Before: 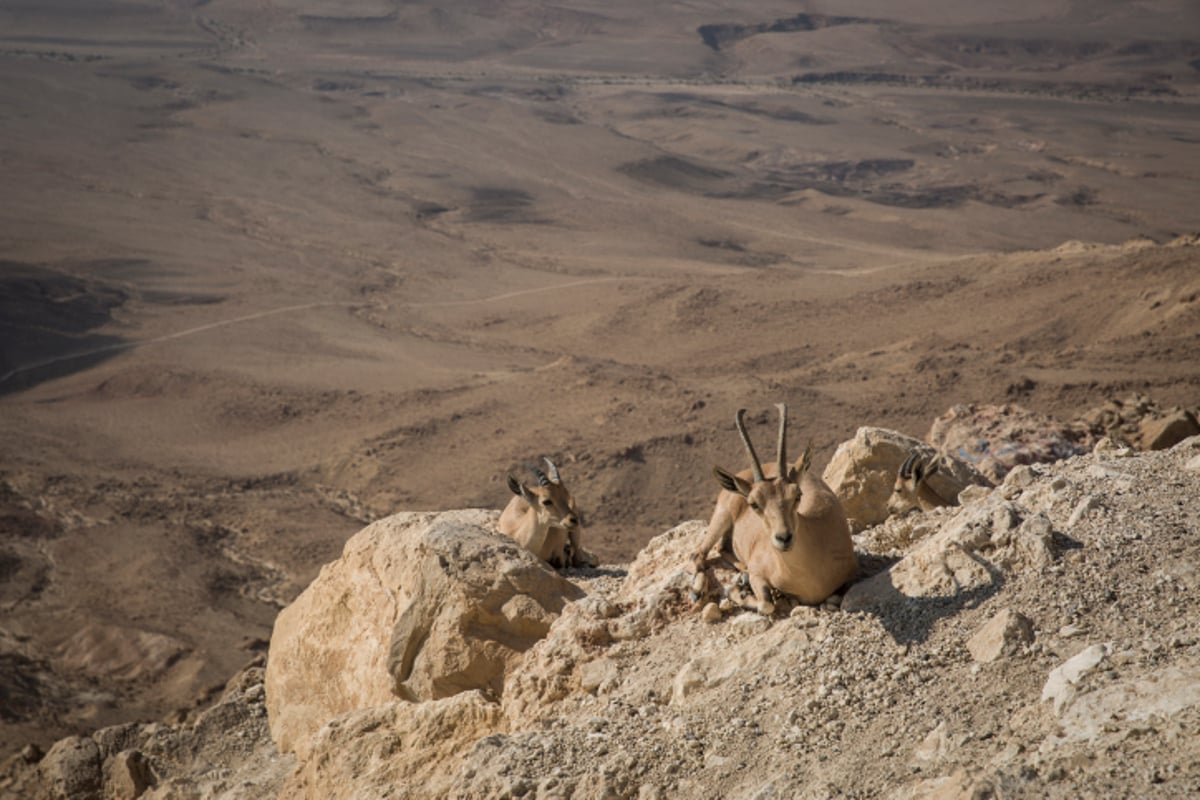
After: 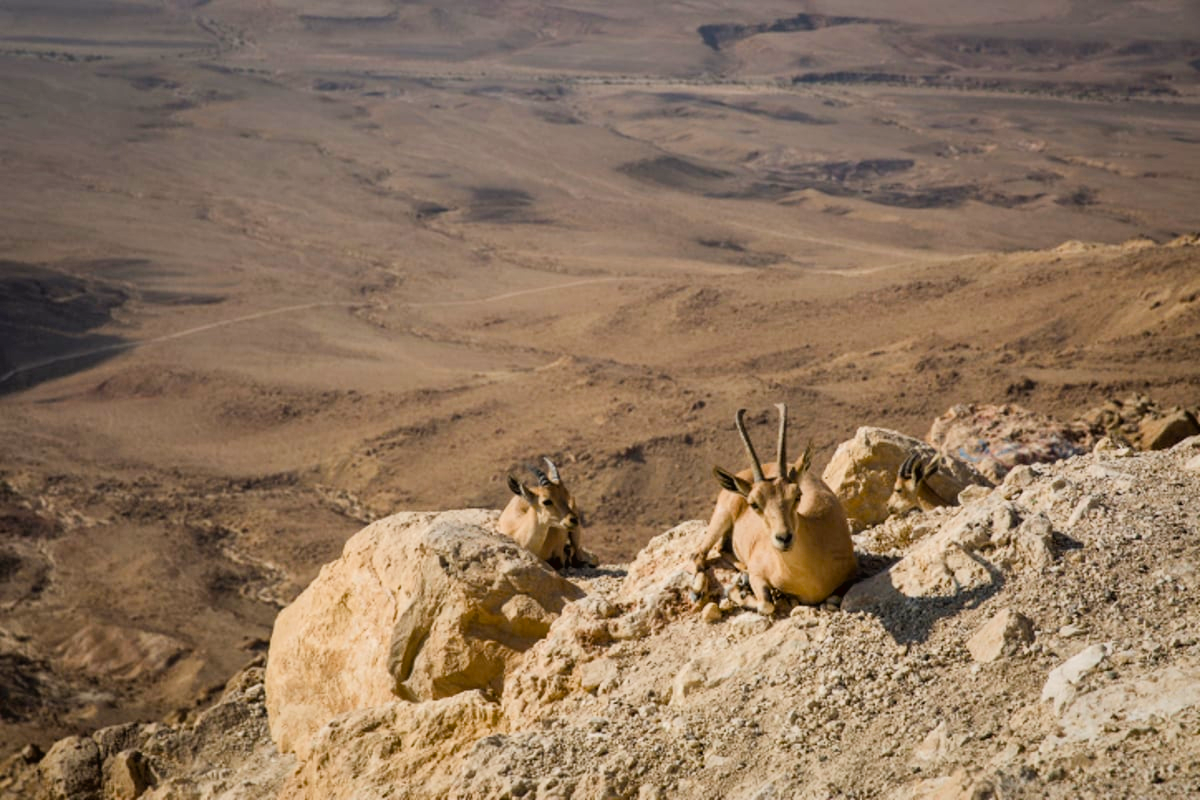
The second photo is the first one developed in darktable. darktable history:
tone curve: curves: ch0 [(0, 0.013) (0.054, 0.018) (0.205, 0.191) (0.289, 0.292) (0.39, 0.424) (0.493, 0.551) (0.666, 0.743) (0.795, 0.841) (1, 0.998)]; ch1 [(0, 0) (0.385, 0.343) (0.439, 0.415) (0.494, 0.495) (0.501, 0.501) (0.51, 0.509) (0.54, 0.552) (0.586, 0.614) (0.66, 0.706) (0.783, 0.804) (1, 1)]; ch2 [(0, 0) (0.32, 0.281) (0.403, 0.399) (0.441, 0.428) (0.47, 0.469) (0.498, 0.496) (0.524, 0.538) (0.566, 0.579) (0.633, 0.665) (0.7, 0.711) (1, 1)]
shadows and highlights: soften with gaussian
color balance rgb: perceptual saturation grading › global saturation 24.39%, perceptual saturation grading › highlights -23.466%, perceptual saturation grading › mid-tones 23.907%, perceptual saturation grading › shadows 41.089%
